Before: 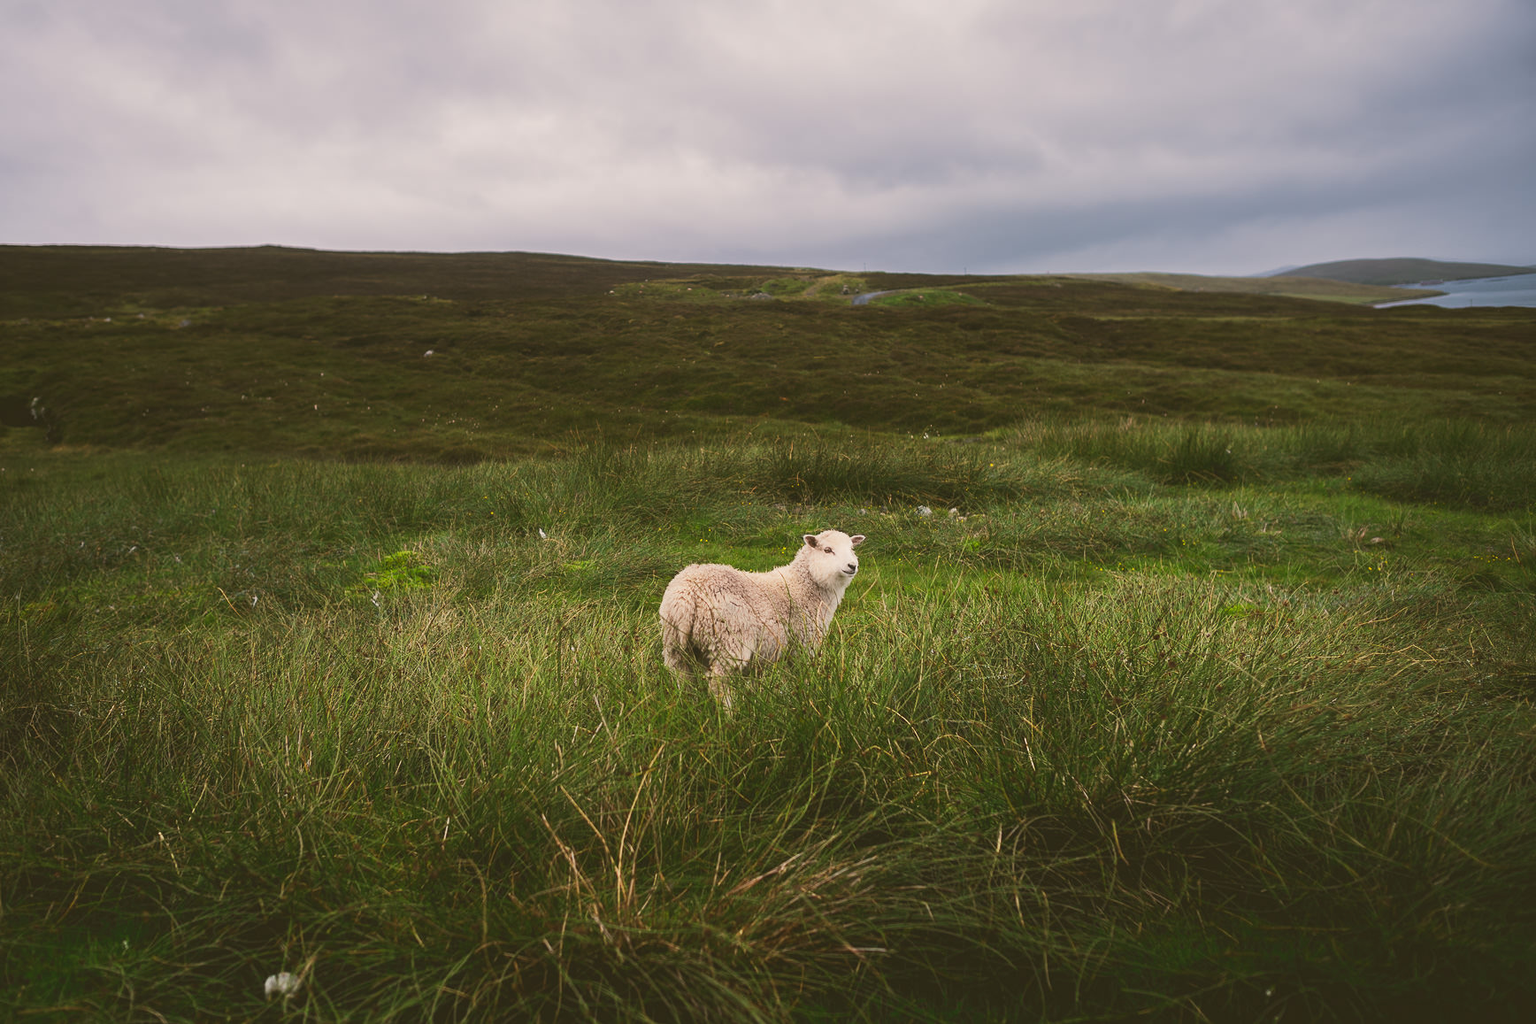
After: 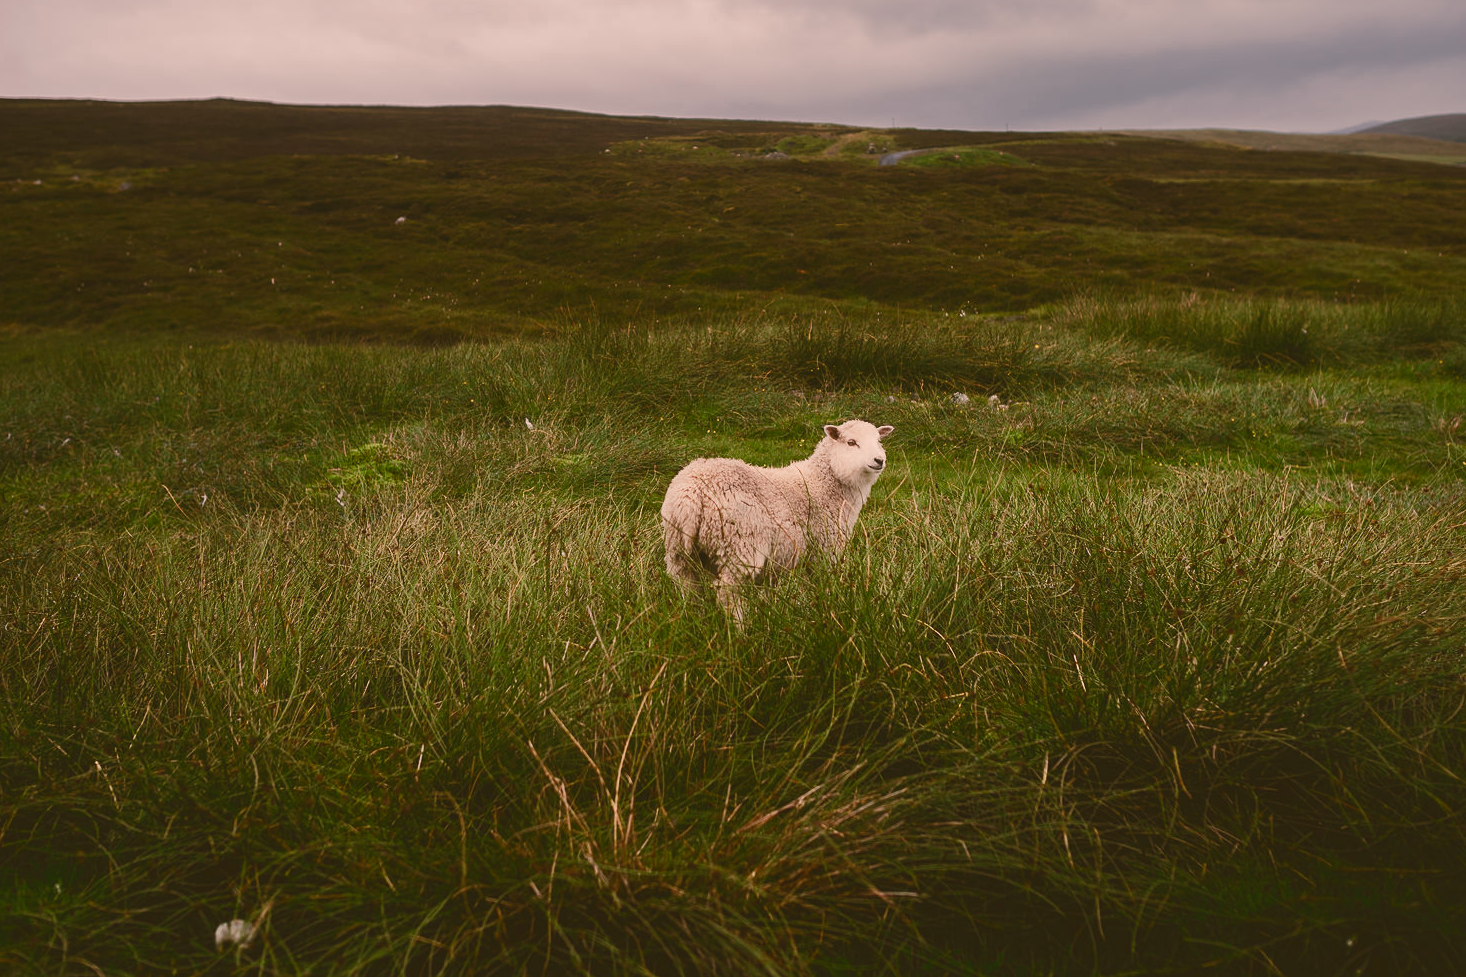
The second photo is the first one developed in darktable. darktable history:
crop and rotate: left 4.842%, top 15.51%, right 10.668%
color balance rgb: shadows lift › luminance -10%, shadows lift › chroma 1%, shadows lift › hue 113°, power › luminance -15%, highlights gain › chroma 0.2%, highlights gain › hue 333°, global offset › luminance 0.5%, perceptual saturation grading › global saturation 20%, perceptual saturation grading › highlights -50%, perceptual saturation grading › shadows 25%, contrast -10%
white balance: red 1.127, blue 0.943
